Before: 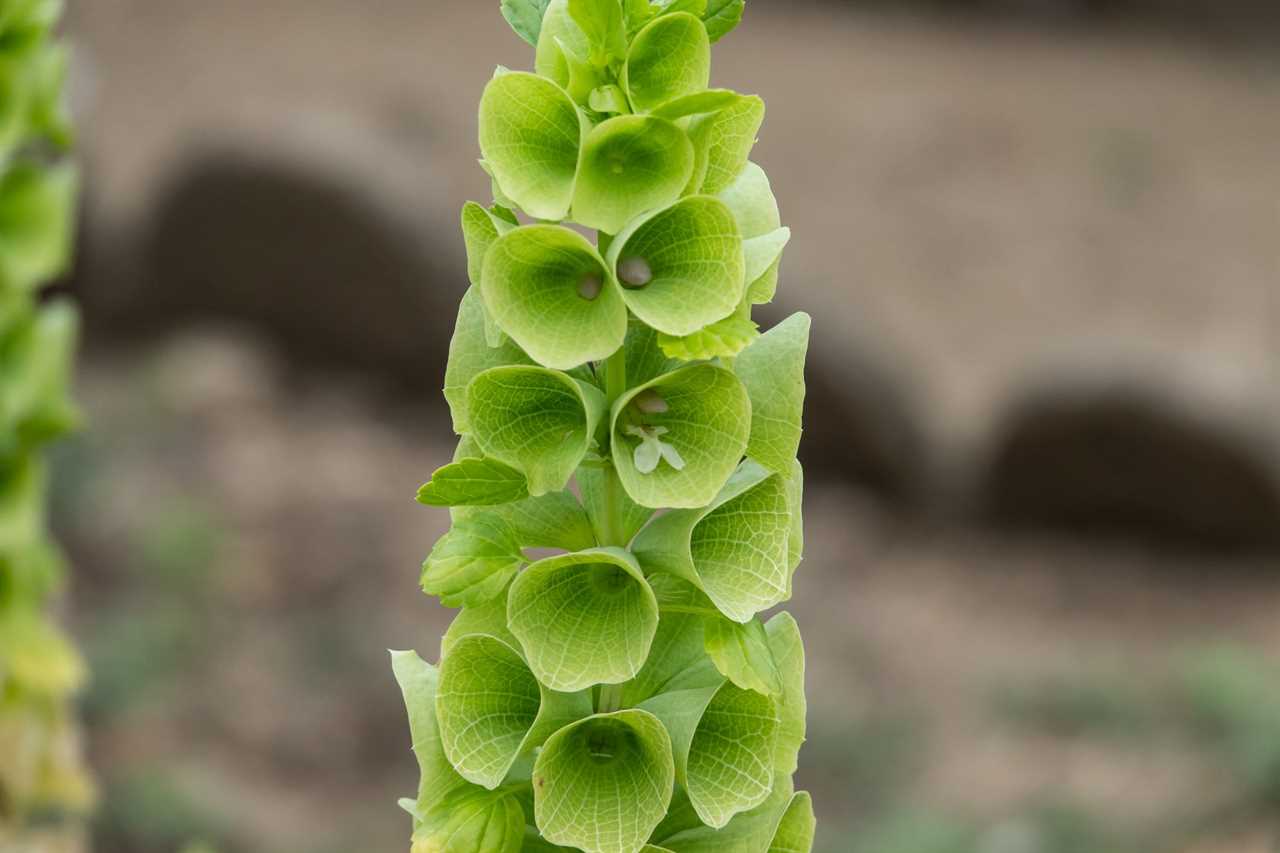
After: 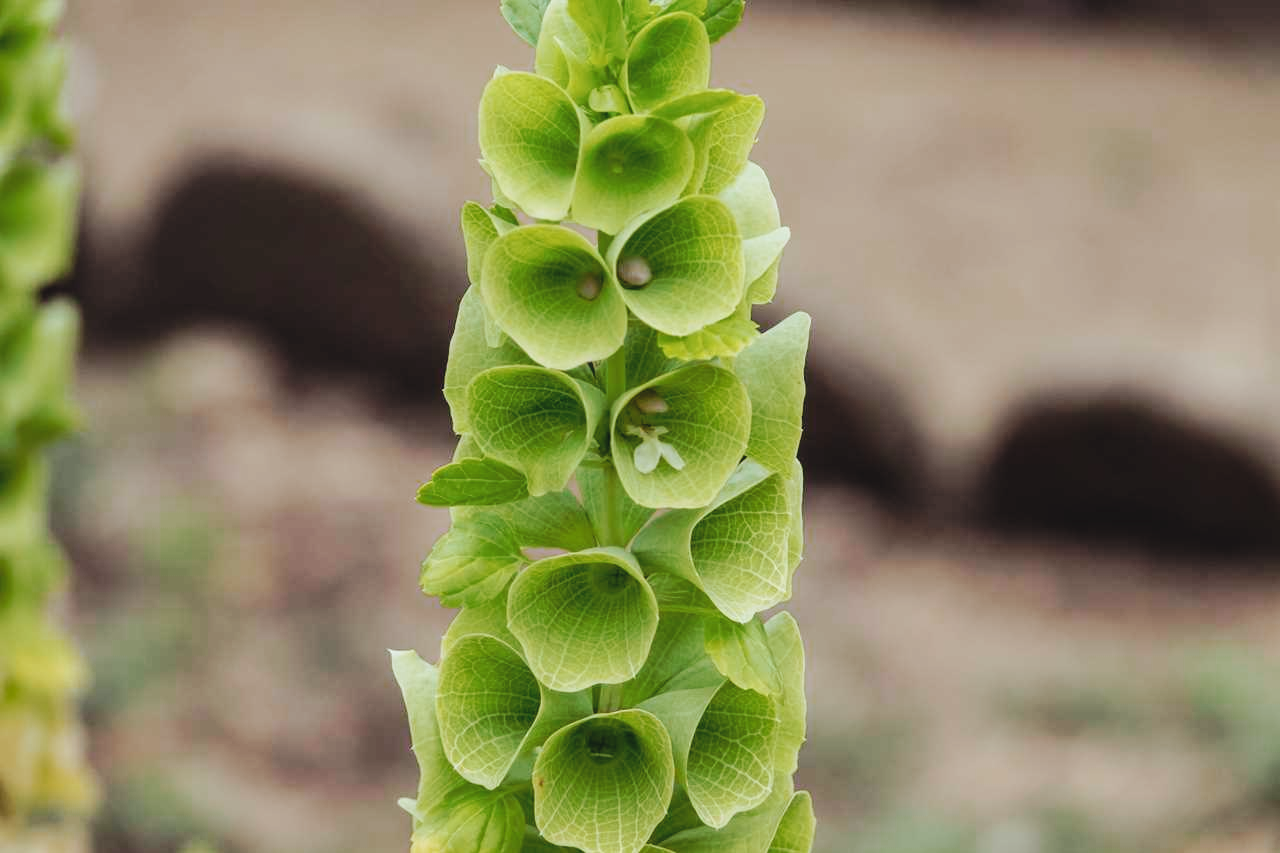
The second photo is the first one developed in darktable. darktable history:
tone curve: curves: ch0 [(0, 0) (0.003, 0.044) (0.011, 0.045) (0.025, 0.048) (0.044, 0.051) (0.069, 0.065) (0.1, 0.08) (0.136, 0.108) (0.177, 0.152) (0.224, 0.216) (0.277, 0.305) (0.335, 0.392) (0.399, 0.481) (0.468, 0.579) (0.543, 0.658) (0.623, 0.729) (0.709, 0.8) (0.801, 0.867) (0.898, 0.93) (1, 1)], preserve colors none
color look up table: target L [94.96, 87.9, 85.96, 78.31, 74.36, 52.58, 58.43, 57.8, 48.7, 45.55, 25.52, 8.802, 200.32, 88.91, 68.54, 69.46, 65.47, 48.22, 48.43, 43.68, 36.72, 32.99, 28.53, 23.03, 13.64, 88.26, 72.09, 63.69, 65.59, 57.95, 48.07, 52.48, 53.53, 43.89, 35.53, 35.31, 30.36, 36.17, 28.92, 9.28, 2.58, 84.85, 86.08, 74.77, 63.61, 52.35, 51.13, 36.92, 35.65], target a [-9.055, -7.592, -33.31, -58.05, -68.3, -48.02, -23.29, -40.06, -13.98, -37.8, -18.31, -9.307, 0, 5.148, 33.15, 31.35, 7.087, 65.96, 33.76, 62.49, 42.74, 5.179, 7.094, 31.69, 21.57, 19.17, 46.51, 73.3, 49.33, 2.413, 18.37, 62.35, 90.15, 46.81, 42.06, 32.84, 33.4, 55.46, 47.4, 33.78, 14, -39.48, -20.21, -29.56, -15.41, -21.16, 0.632, -6.552, -16.73], target b [24.17, 83.7, 70.1, 20.92, 42.58, 42.13, 18.1, 1.564, 42.92, 27.34, 18.42, 6.614, 0, 2.691, 7.769, 40.79, 43.47, 39.92, 44.56, 22.76, 9.065, 30.78, 8.769, 25.43, 12.38, -9.413, -18.78, -52.62, -47.66, 1.373, -69.98, -38.75, -69.71, -5.256, -53.98, -22.31, -1.768, -49.7, -72.24, -41.42, -7.314, -16, -9.331, -29, -42.89, -21.46, -29.84, -27.82, -7.853], num patches 49
